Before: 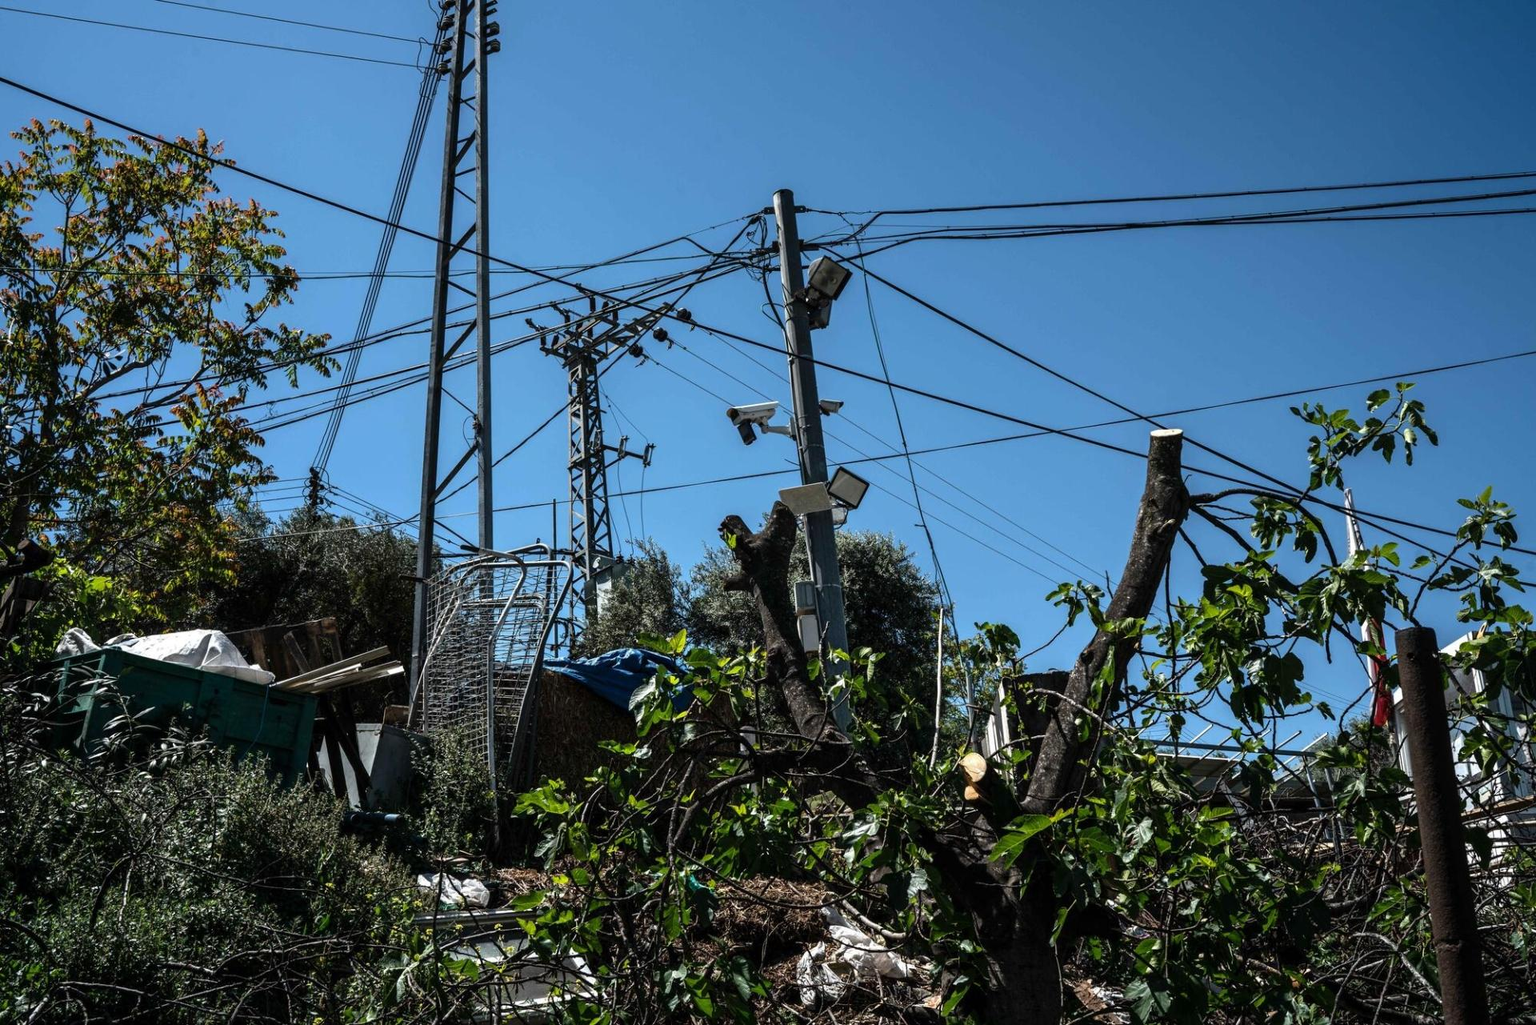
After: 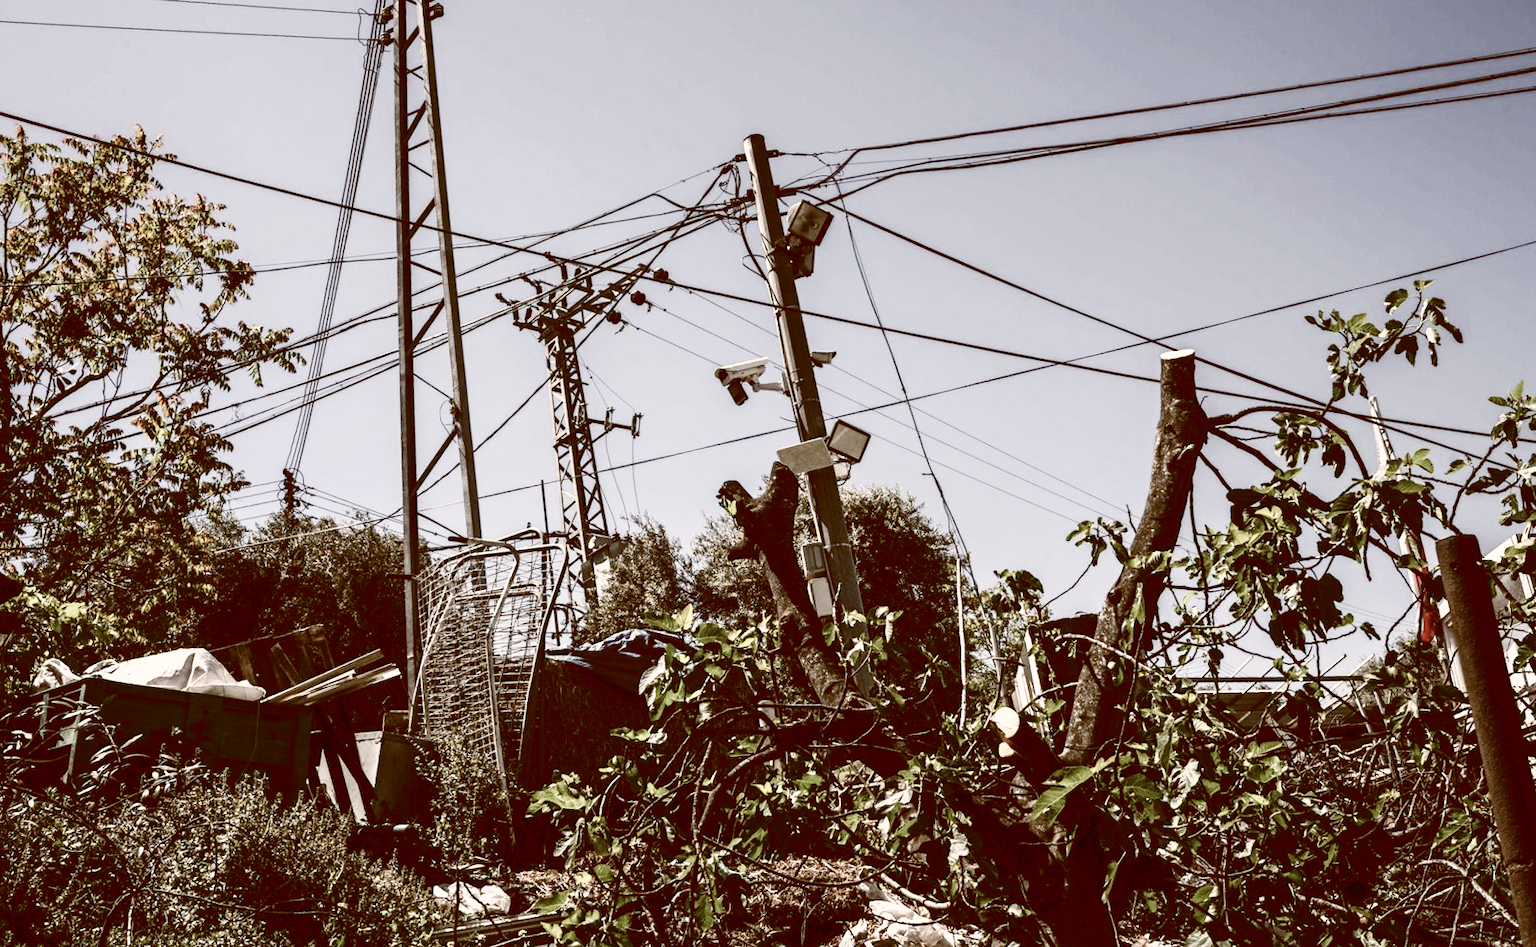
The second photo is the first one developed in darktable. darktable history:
rotate and perspective: rotation -5°, crop left 0.05, crop right 0.952, crop top 0.11, crop bottom 0.89
color correction: highlights a* 4.02, highlights b* 4.98, shadows a* -7.55, shadows b* 4.98
base curve: curves: ch0 [(0, 0) (0.007, 0.004) (0.027, 0.03) (0.046, 0.07) (0.207, 0.54) (0.442, 0.872) (0.673, 0.972) (1, 1)], preserve colors none
color balance rgb: shadows lift › luminance 1%, shadows lift › chroma 0.2%, shadows lift › hue 20°, power › luminance 1%, power › chroma 0.4%, power › hue 34°, highlights gain › luminance 0.8%, highlights gain › chroma 0.4%, highlights gain › hue 44°, global offset › chroma 0.4%, global offset › hue 34°, white fulcrum 0.08 EV, linear chroma grading › shadows -7%, linear chroma grading › highlights -7%, linear chroma grading › global chroma -10%, linear chroma grading › mid-tones -8%, perceptual saturation grading › global saturation -28%, perceptual saturation grading › highlights -20%, perceptual saturation grading › mid-tones -24%, perceptual saturation grading › shadows -24%, perceptual brilliance grading › global brilliance -1%, perceptual brilliance grading › highlights -1%, perceptual brilliance grading › mid-tones -1%, perceptual brilliance grading › shadows -1%, global vibrance -17%, contrast -6%
